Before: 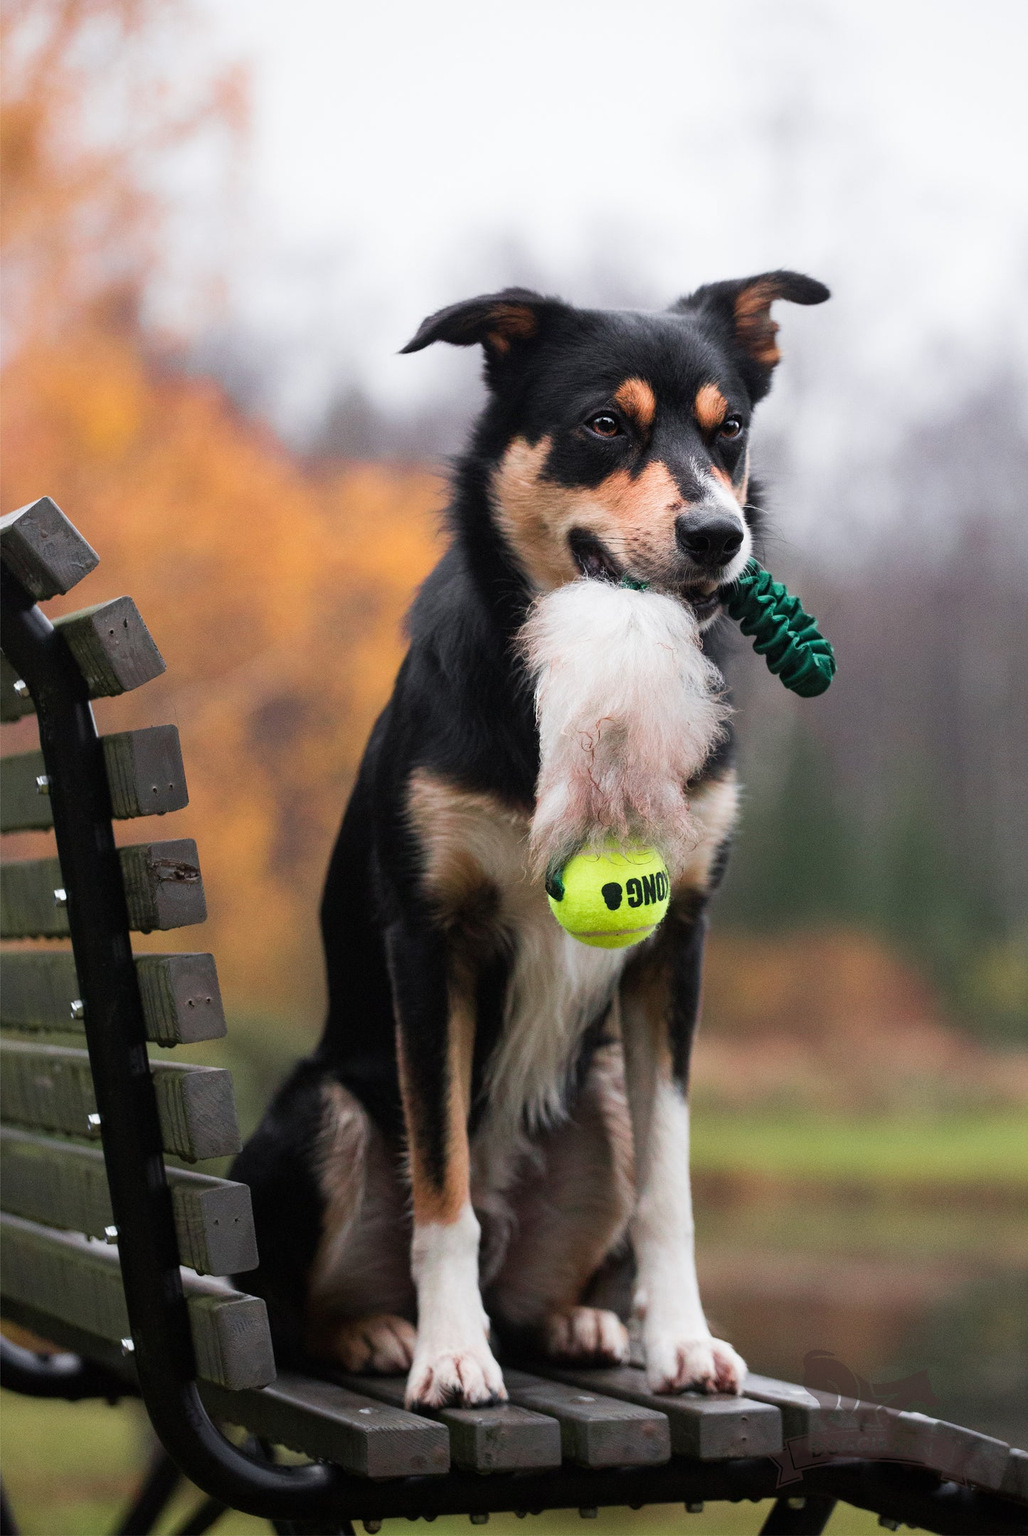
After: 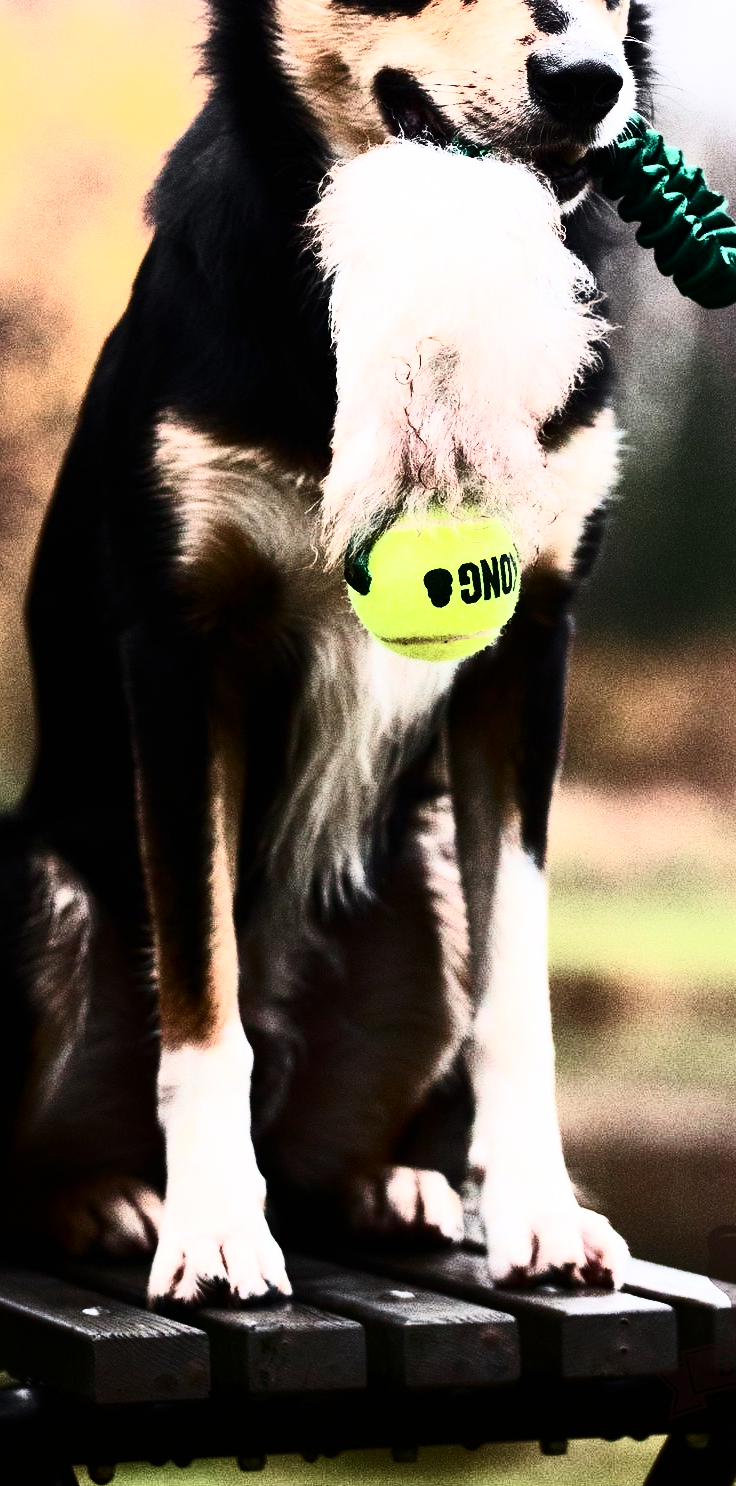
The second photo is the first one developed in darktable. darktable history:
contrast brightness saturation: contrast 0.93, brightness 0.2
tone curve: curves: ch0 [(0, 0) (0.004, 0.001) (0.133, 0.112) (0.325, 0.362) (0.832, 0.893) (1, 1)], color space Lab, linked channels, preserve colors none
crop and rotate: left 29.237%, top 31.152%, right 19.807%
